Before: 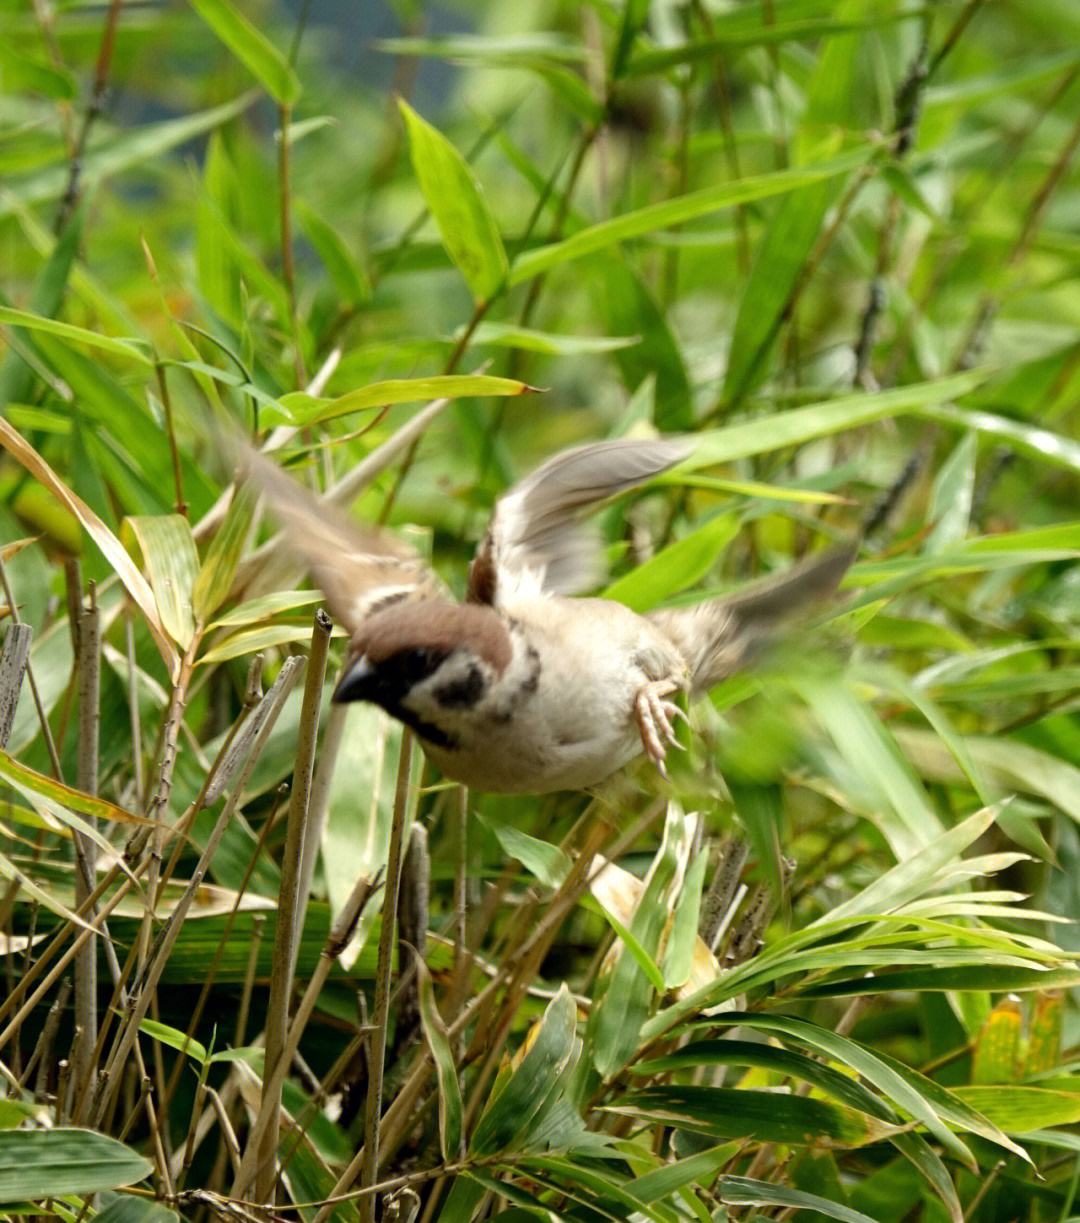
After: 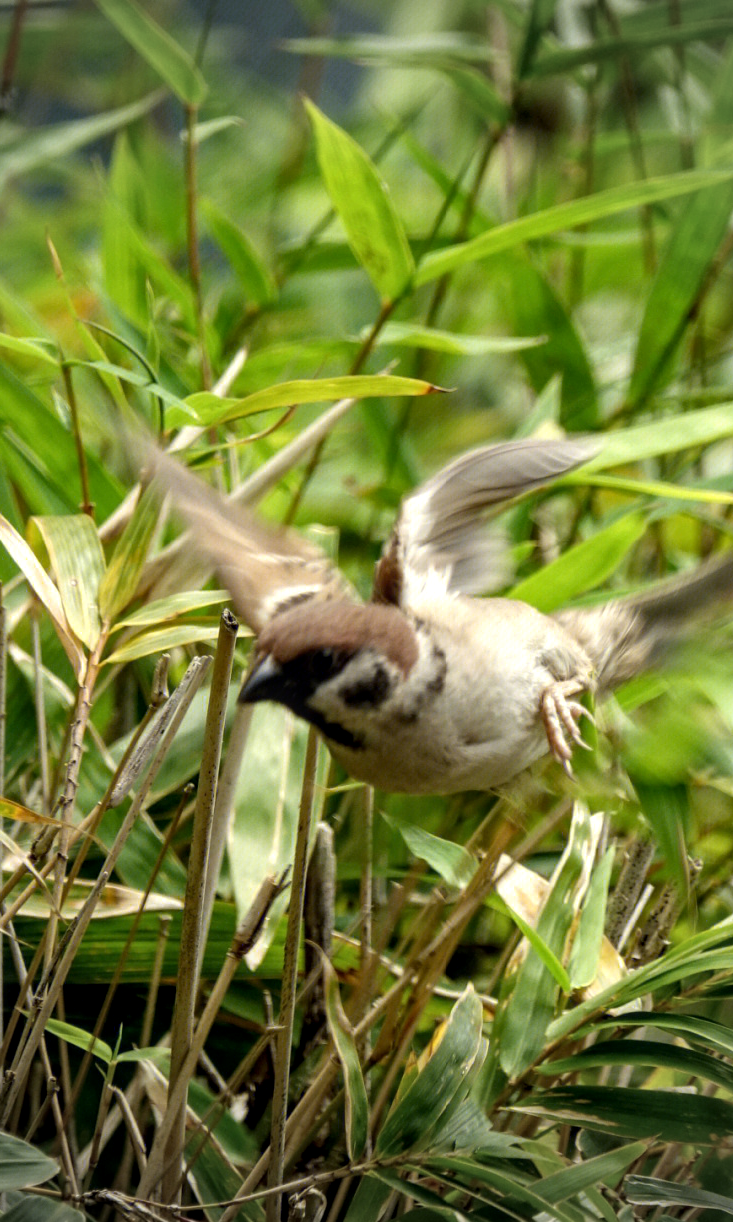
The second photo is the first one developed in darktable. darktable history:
local contrast: on, module defaults
vignetting: fall-off start 71.42%
crop and rotate: left 8.773%, right 23.303%
